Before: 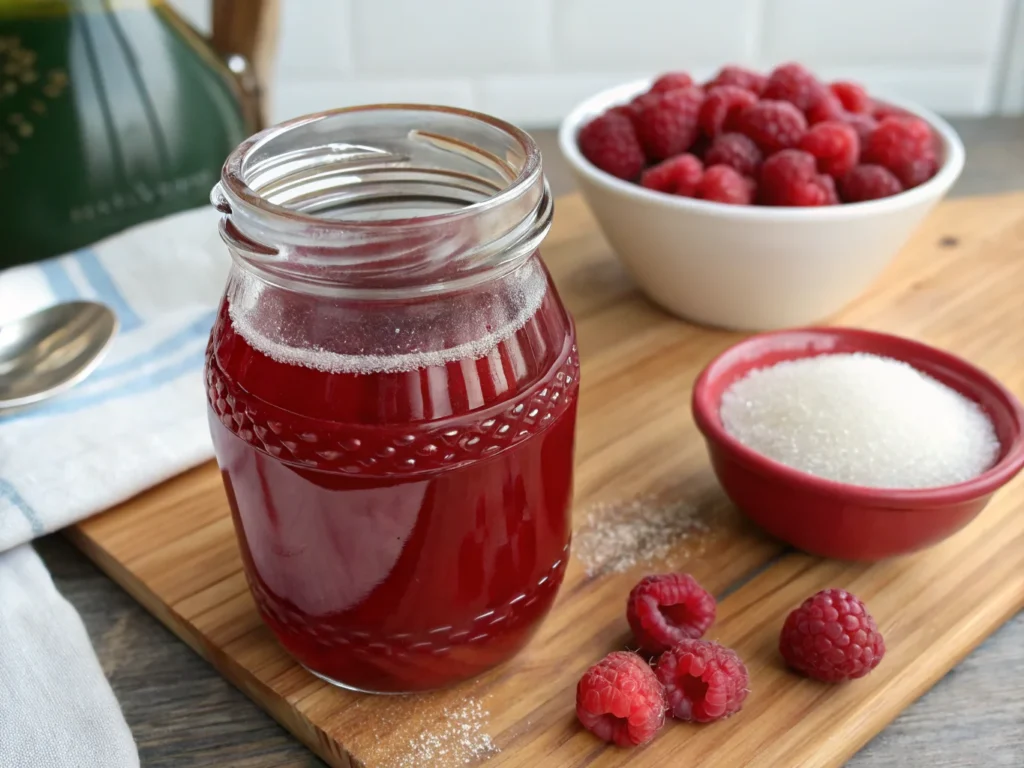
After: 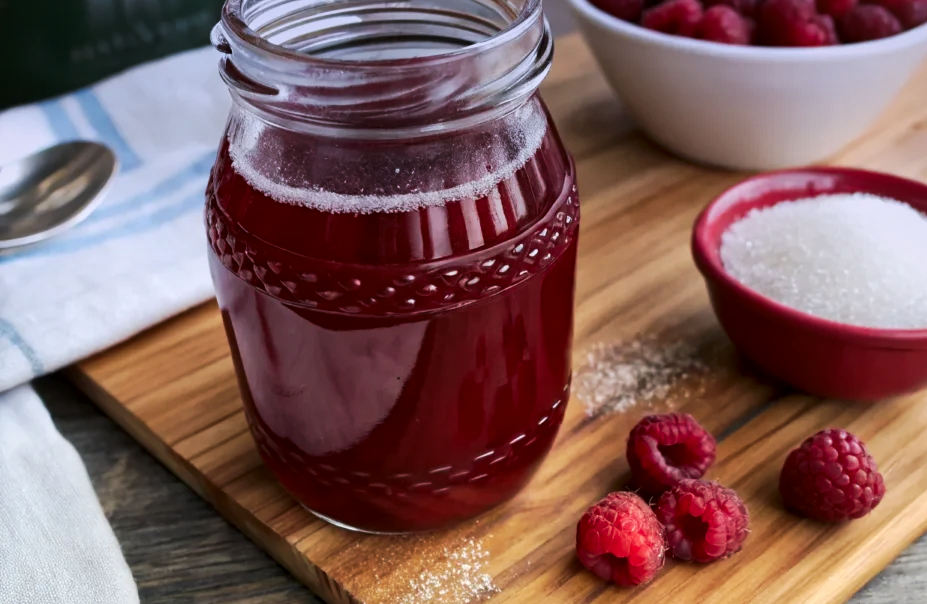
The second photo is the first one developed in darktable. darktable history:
tone curve: curves: ch0 [(0, 0) (0.003, 0.003) (0.011, 0.011) (0.025, 0.022) (0.044, 0.039) (0.069, 0.055) (0.1, 0.074) (0.136, 0.101) (0.177, 0.134) (0.224, 0.171) (0.277, 0.216) (0.335, 0.277) (0.399, 0.345) (0.468, 0.427) (0.543, 0.526) (0.623, 0.636) (0.709, 0.731) (0.801, 0.822) (0.898, 0.917) (1, 1)], preserve colors none
local contrast: mode bilateral grid, contrast 25, coarseness 60, detail 151%, midtone range 0.2
crop: top 20.916%, right 9.437%, bottom 0.316%
graduated density: hue 238.83°, saturation 50%
tone equalizer: on, module defaults
